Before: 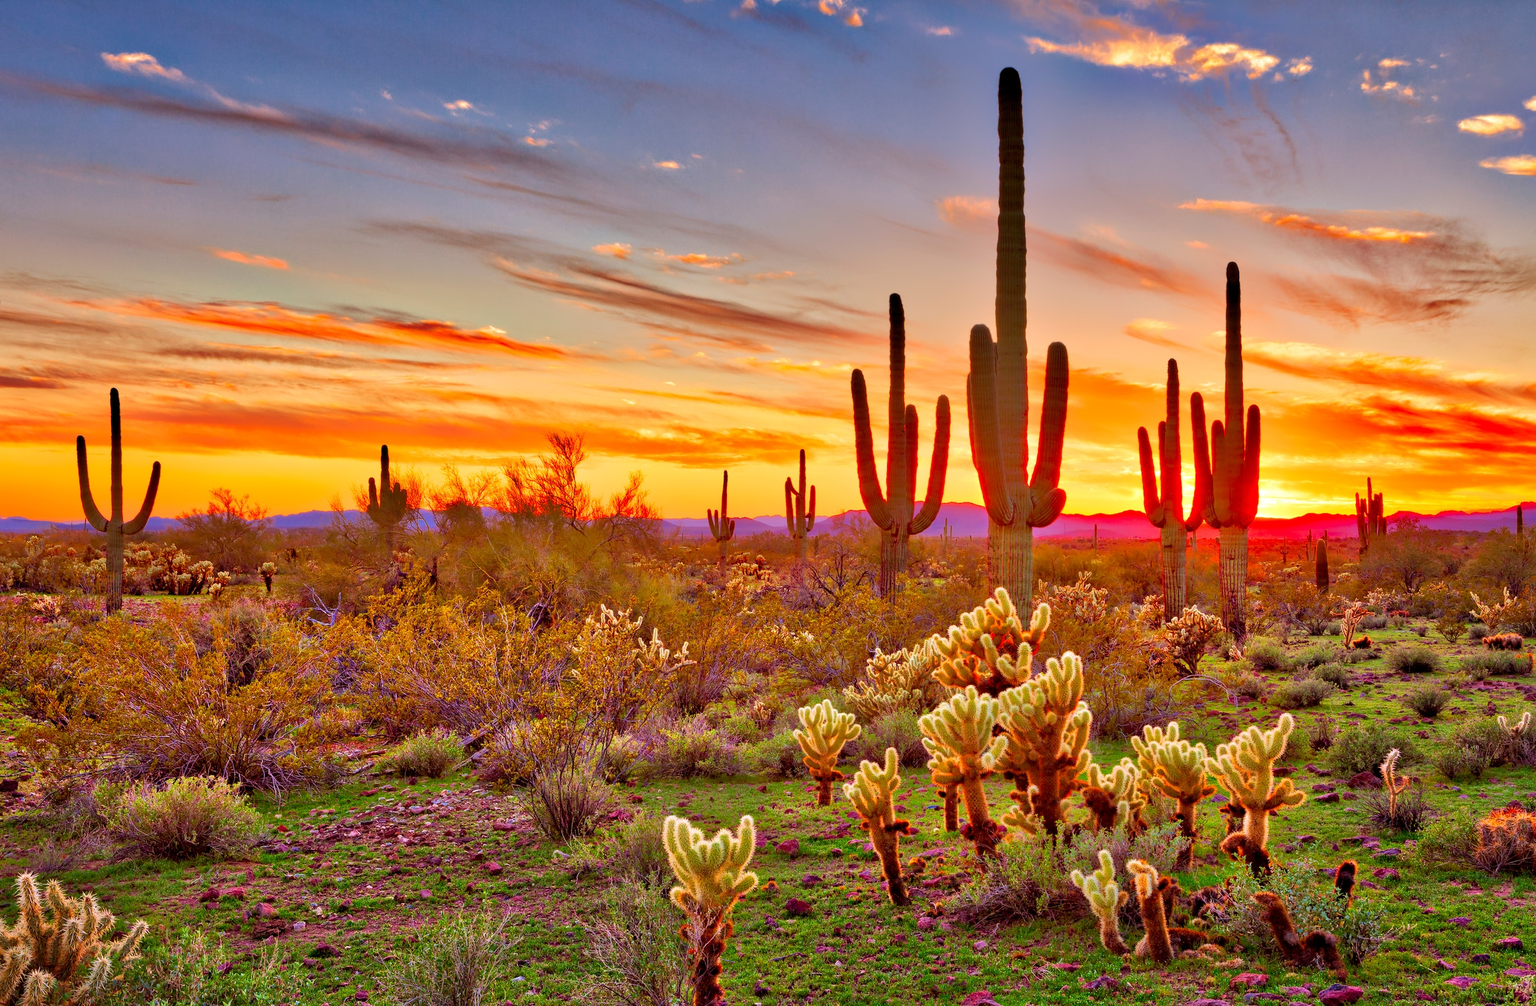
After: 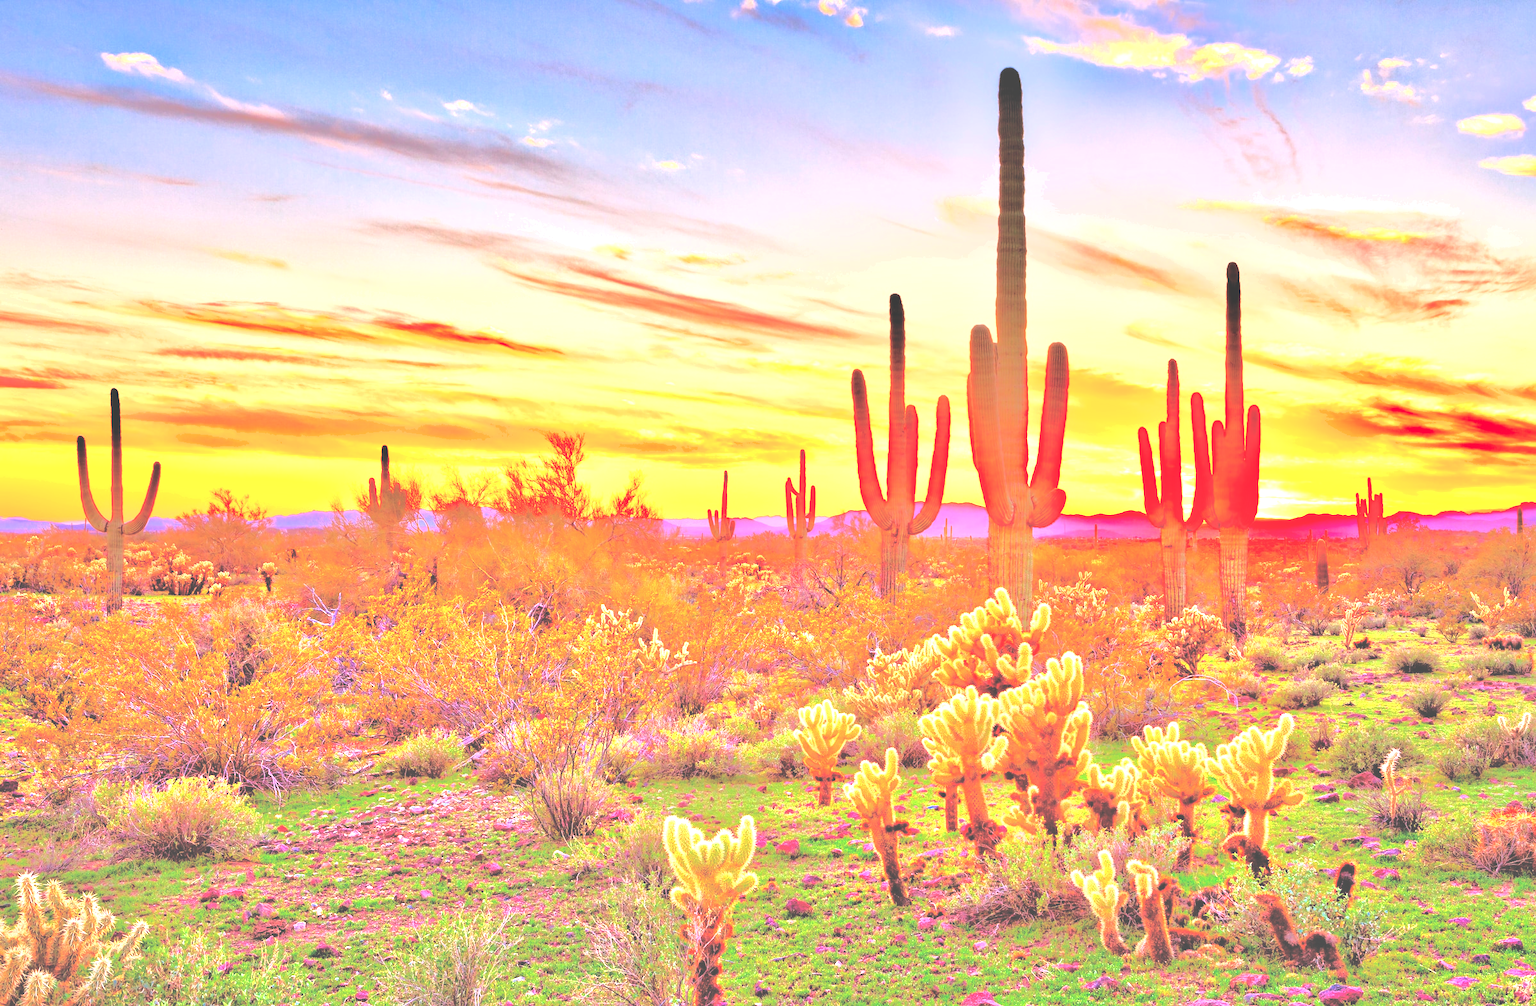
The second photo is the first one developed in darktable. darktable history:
rgb levels: levels [[0.027, 0.429, 0.996], [0, 0.5, 1], [0, 0.5, 1]]
base curve: curves: ch0 [(0.065, 0.026) (0.236, 0.358) (0.53, 0.546) (0.777, 0.841) (0.924, 0.992)], preserve colors average RGB
local contrast: mode bilateral grid, contrast 10, coarseness 25, detail 110%, midtone range 0.2
exposure: black level correction -0.023, exposure 1.397 EV, compensate highlight preservation false
shadows and highlights: shadows 37.27, highlights -28.18, soften with gaussian
